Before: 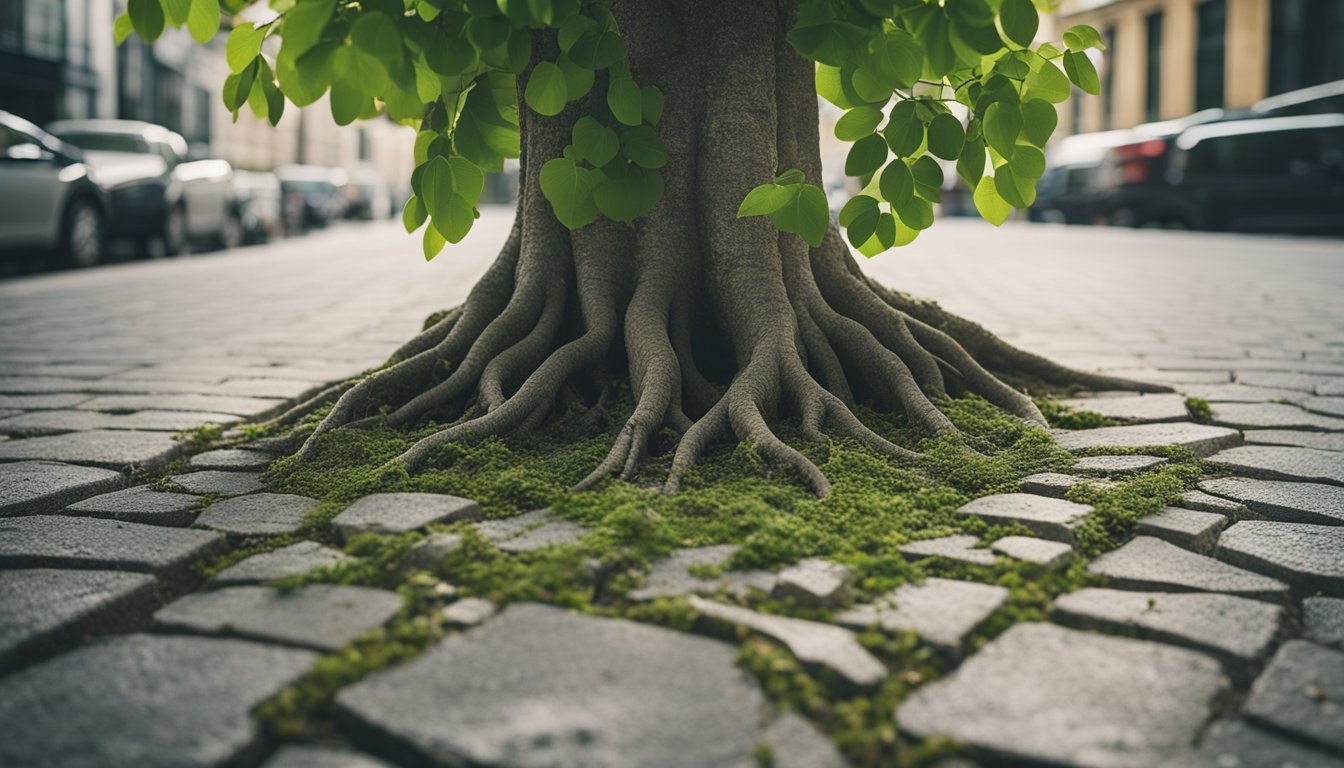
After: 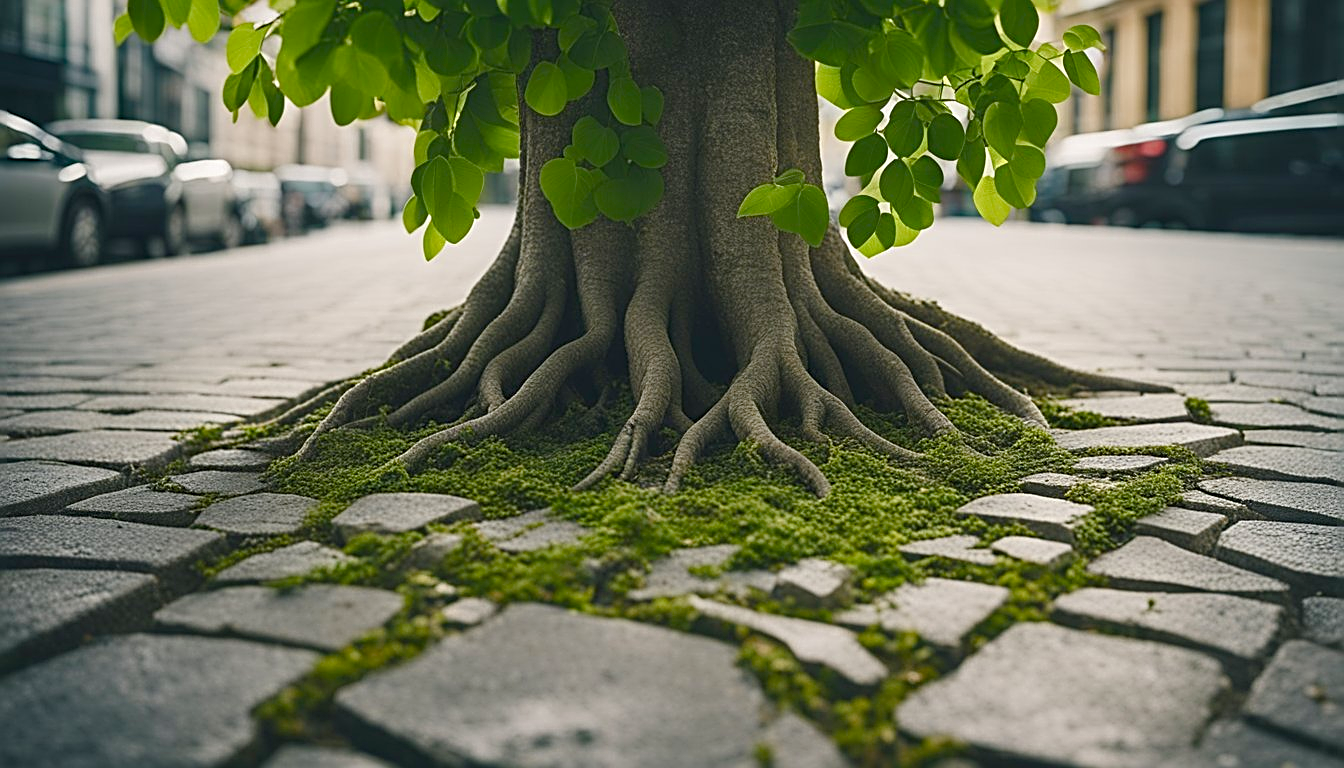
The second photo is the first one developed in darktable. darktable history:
color balance rgb: perceptual saturation grading › global saturation 20%, perceptual saturation grading › highlights -25%, perceptual saturation grading › shadows 50%
sharpen: radius 2.584, amount 0.688
